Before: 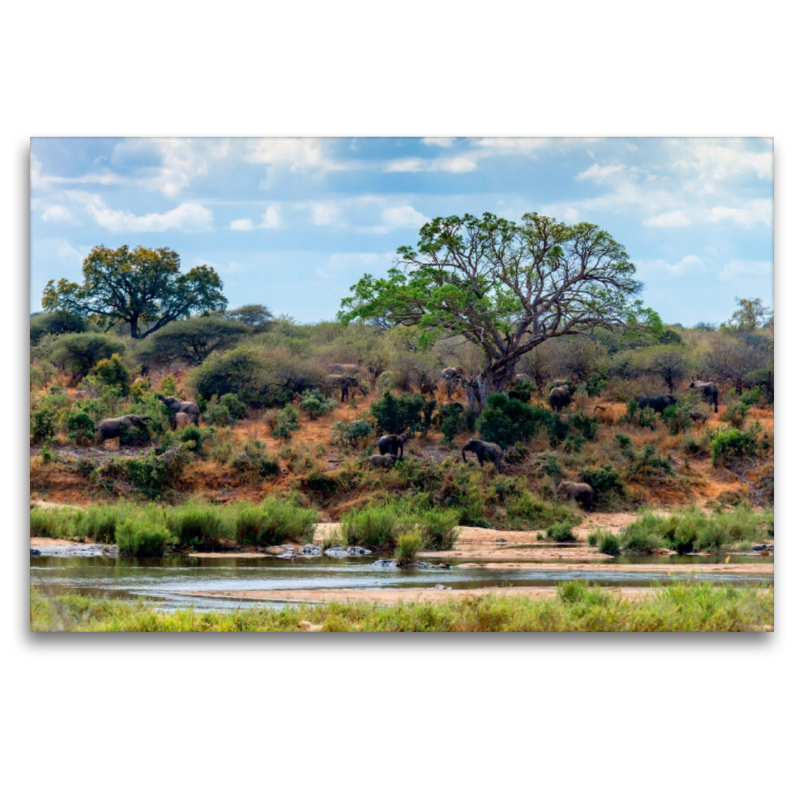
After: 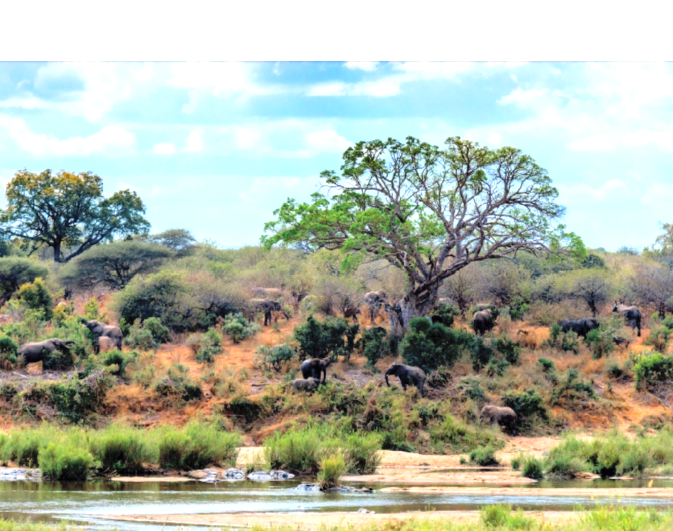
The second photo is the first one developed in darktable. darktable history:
crop and rotate: left 9.658%, top 9.533%, right 6.187%, bottom 24.019%
tone equalizer: -8 EV -0.712 EV, -7 EV -0.68 EV, -6 EV -0.593 EV, -5 EV -0.375 EV, -3 EV 0.384 EV, -2 EV 0.6 EV, -1 EV 0.696 EV, +0 EV 0.724 EV
shadows and highlights: shadows 31.68, highlights -33.2, soften with gaussian
contrast brightness saturation: brightness 0.289
